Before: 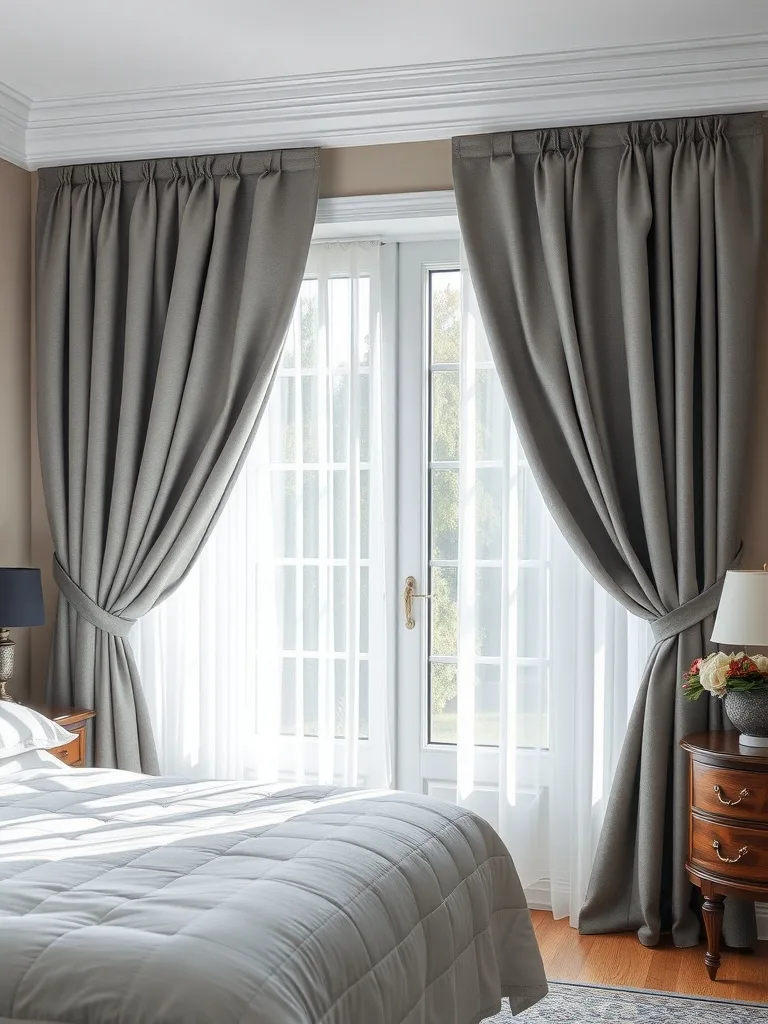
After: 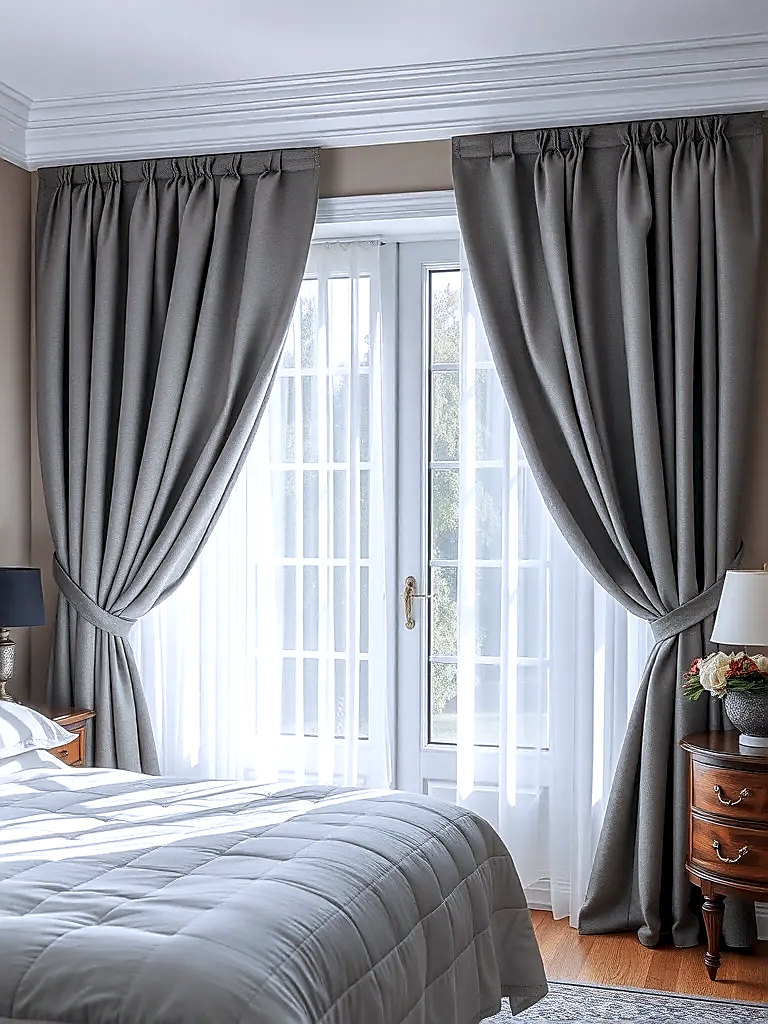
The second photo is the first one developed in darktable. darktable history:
sharpen: radius 1.41, amount 1.257, threshold 0.83
local contrast: highlights 38%, shadows 63%, detail 138%, midtone range 0.519
color calibration: gray › normalize channels true, illuminant as shot in camera, x 0.358, y 0.373, temperature 4628.91 K, gamut compression 0.019
